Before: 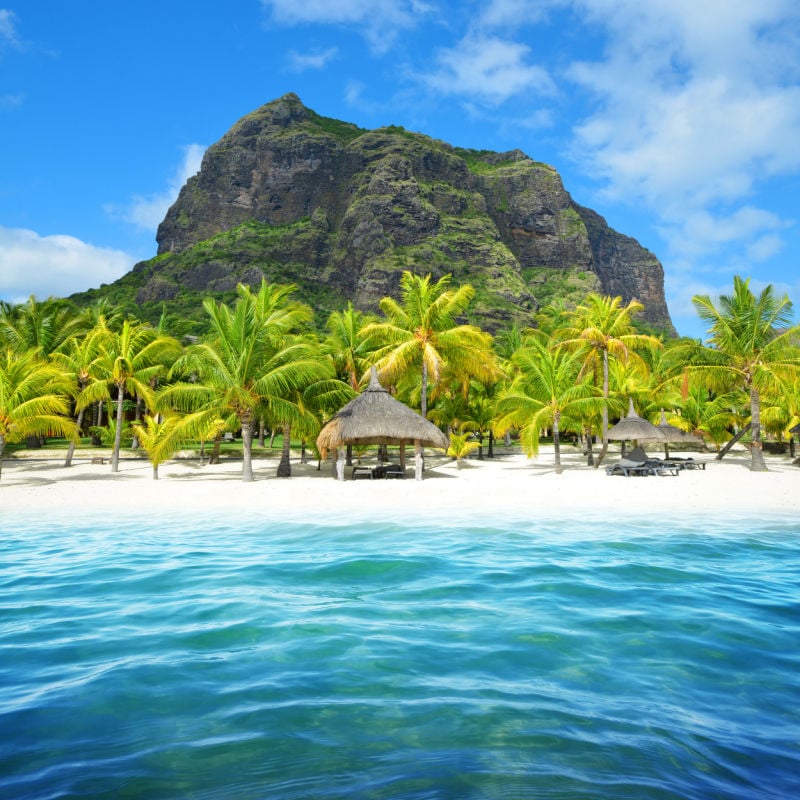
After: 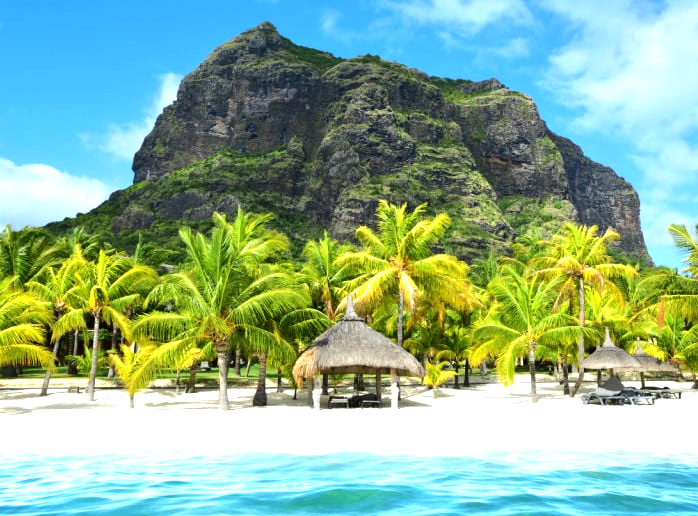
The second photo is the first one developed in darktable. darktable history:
tone equalizer: -8 EV -0.75 EV, -7 EV -0.7 EV, -6 EV -0.6 EV, -5 EV -0.4 EV, -3 EV 0.4 EV, -2 EV 0.6 EV, -1 EV 0.7 EV, +0 EV 0.75 EV, edges refinement/feathering 500, mask exposure compensation -1.57 EV, preserve details no
crop: left 3.015%, top 8.969%, right 9.647%, bottom 26.457%
